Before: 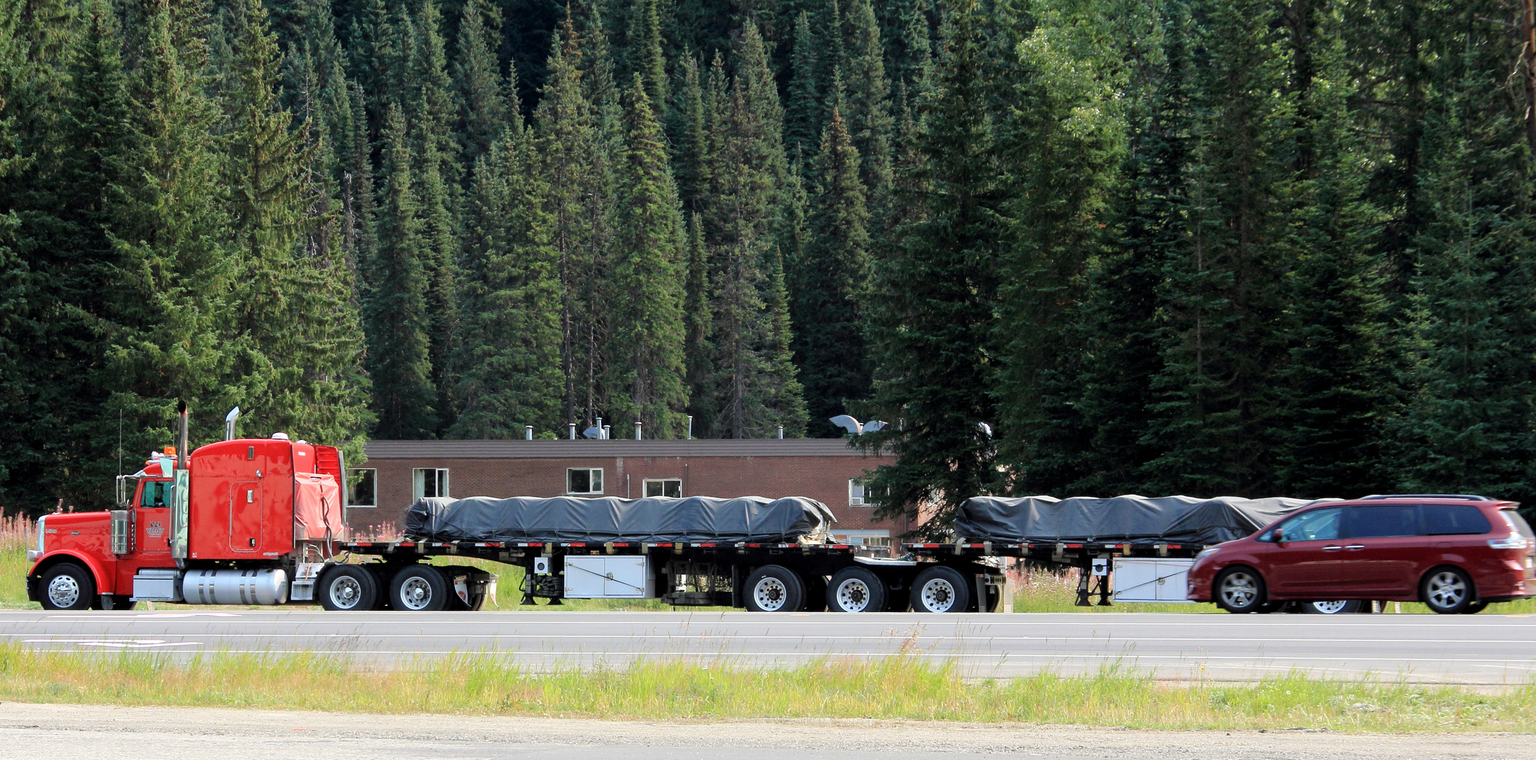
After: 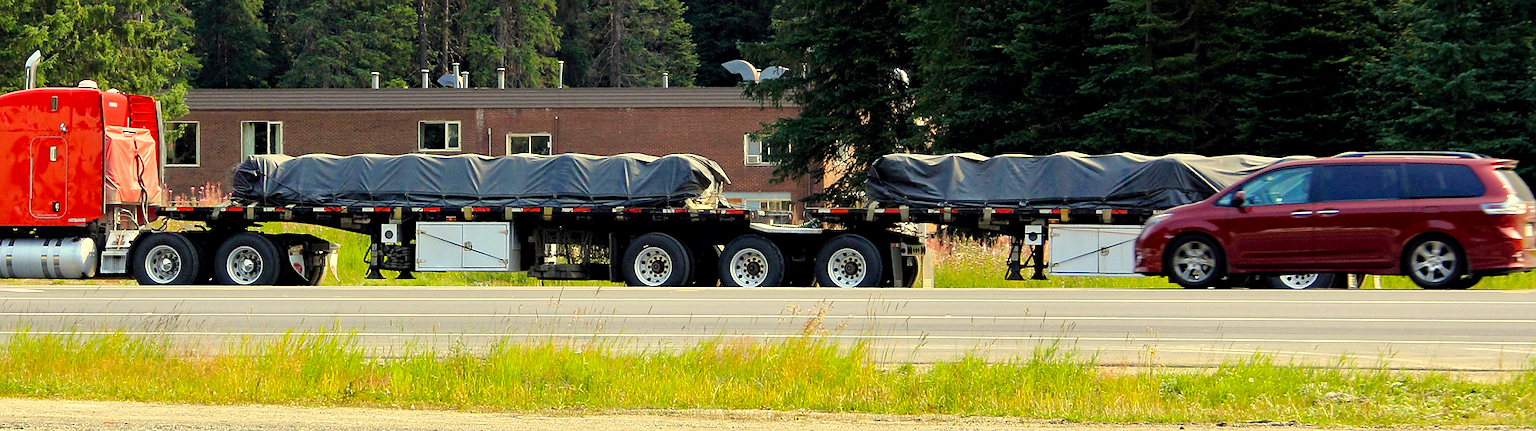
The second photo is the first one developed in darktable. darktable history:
crop and rotate: left 13.296%, top 47.78%, bottom 2.937%
color correction: highlights a* 1.31, highlights b* 17.57
shadows and highlights: shadows 12.19, white point adjustment 1.18, soften with gaussian
sharpen: radius 1.02
color balance rgb: highlights gain › luminance 5.845%, highlights gain › chroma 2.597%, highlights gain › hue 91.49°, perceptual saturation grading › global saturation 19.688%, global vibrance 14.18%
exposure: black level correction 0.002, compensate highlight preservation false
haze removal: compatibility mode true, adaptive false
